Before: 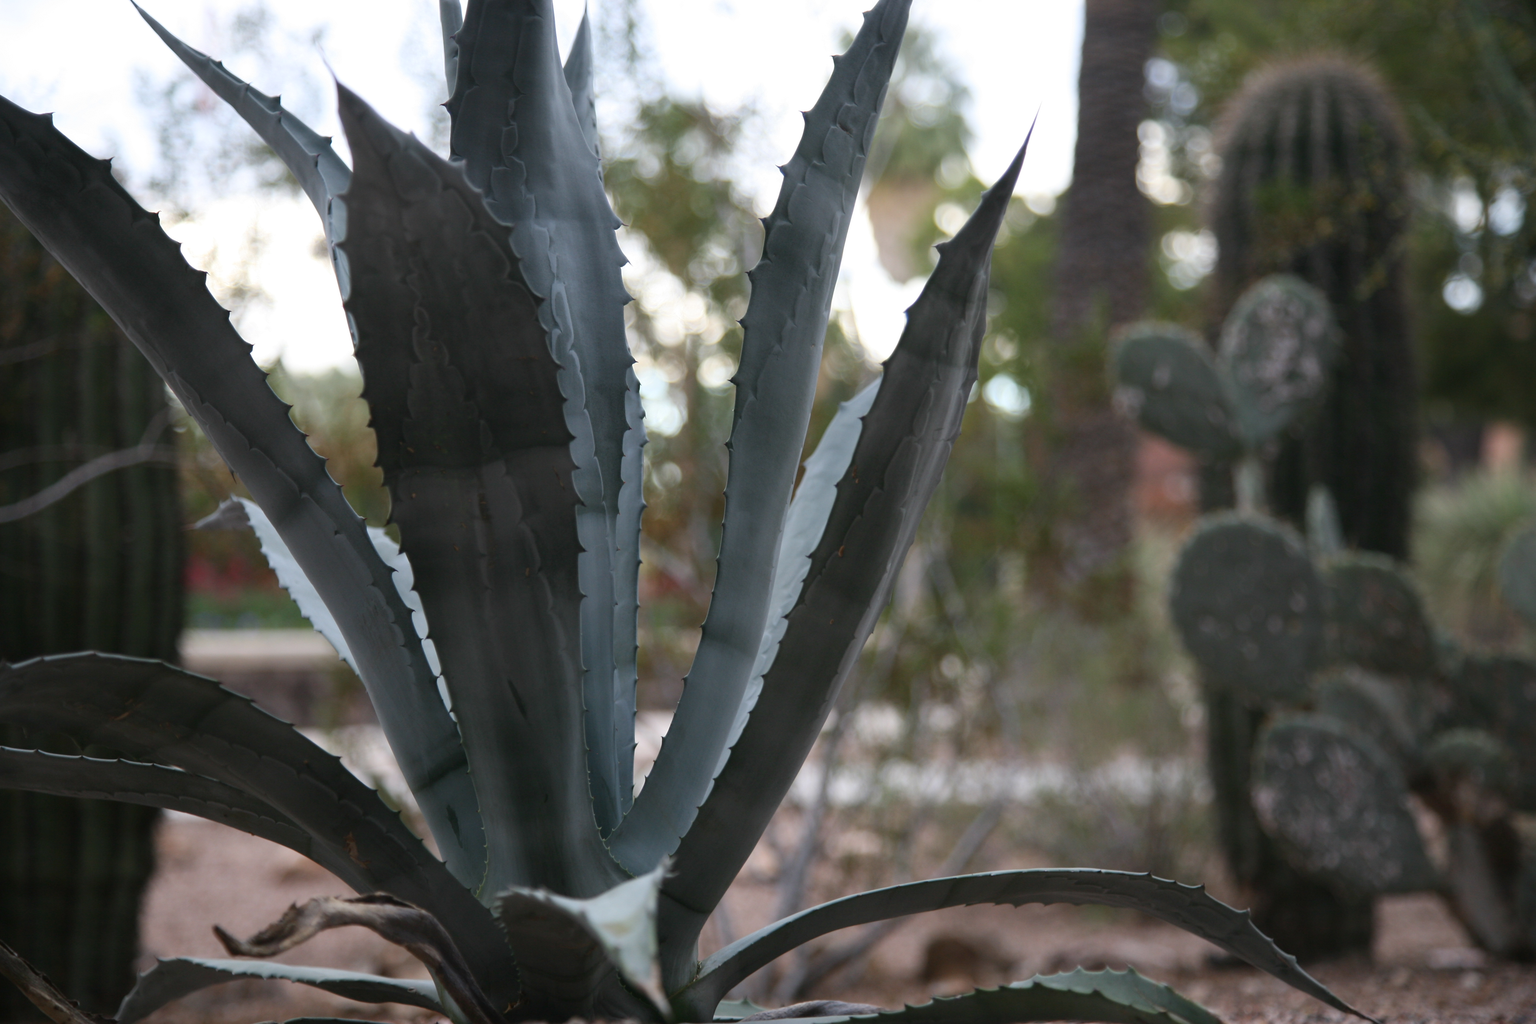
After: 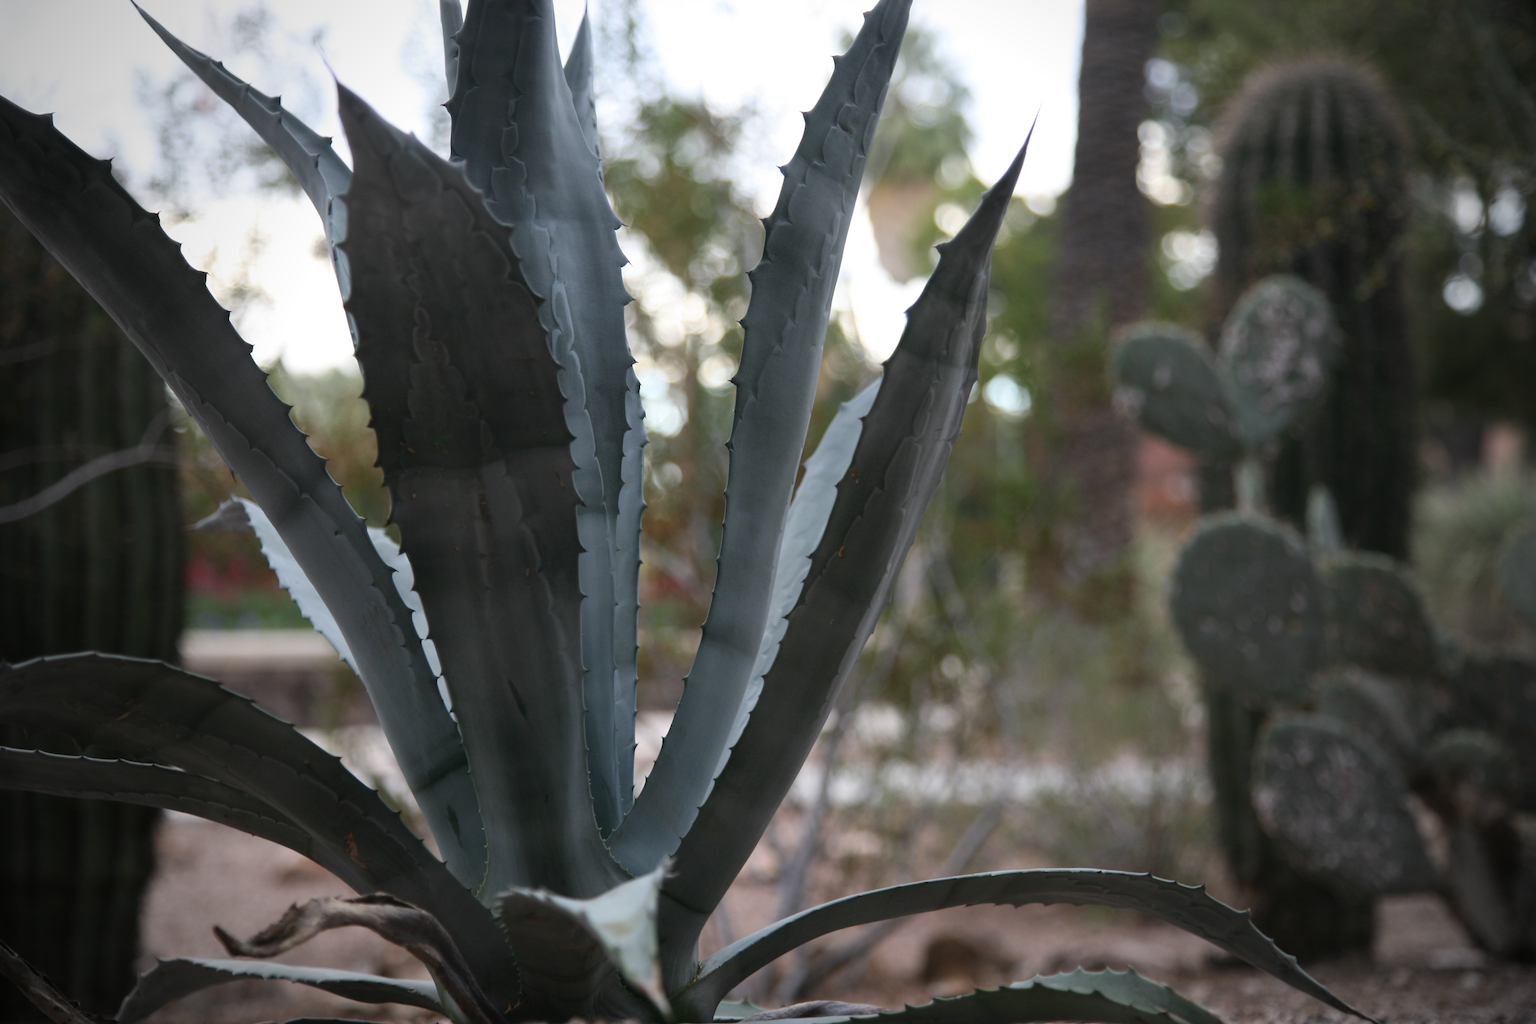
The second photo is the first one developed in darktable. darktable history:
vignetting: fall-off start 67.19%, width/height ratio 1.009
